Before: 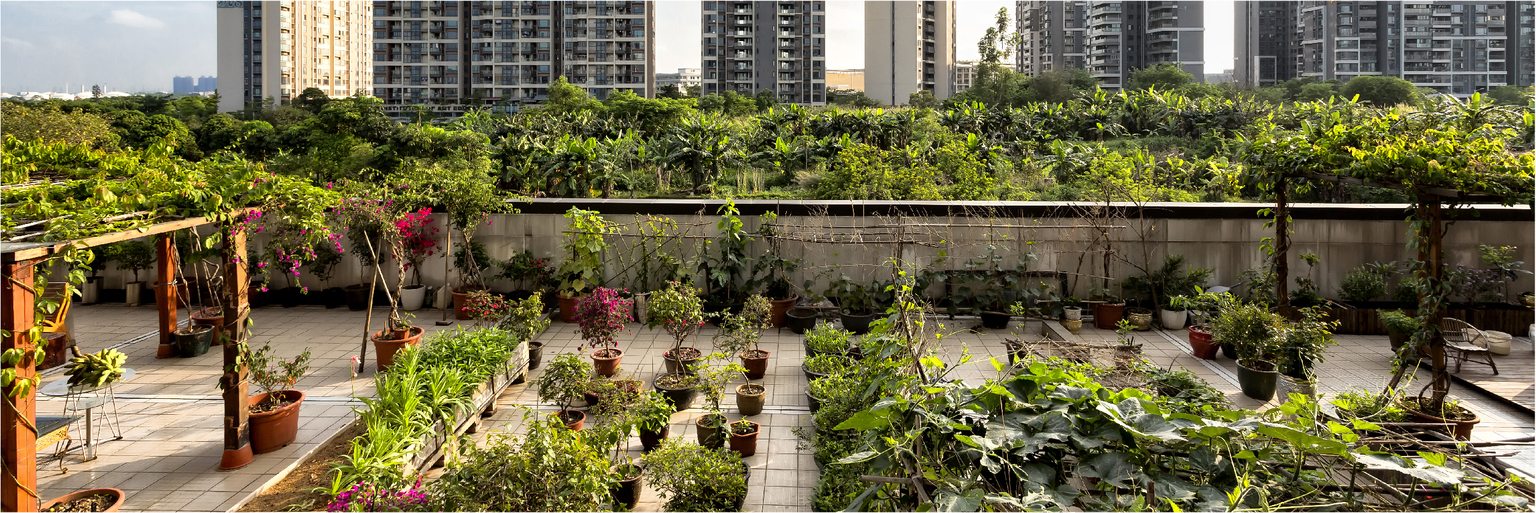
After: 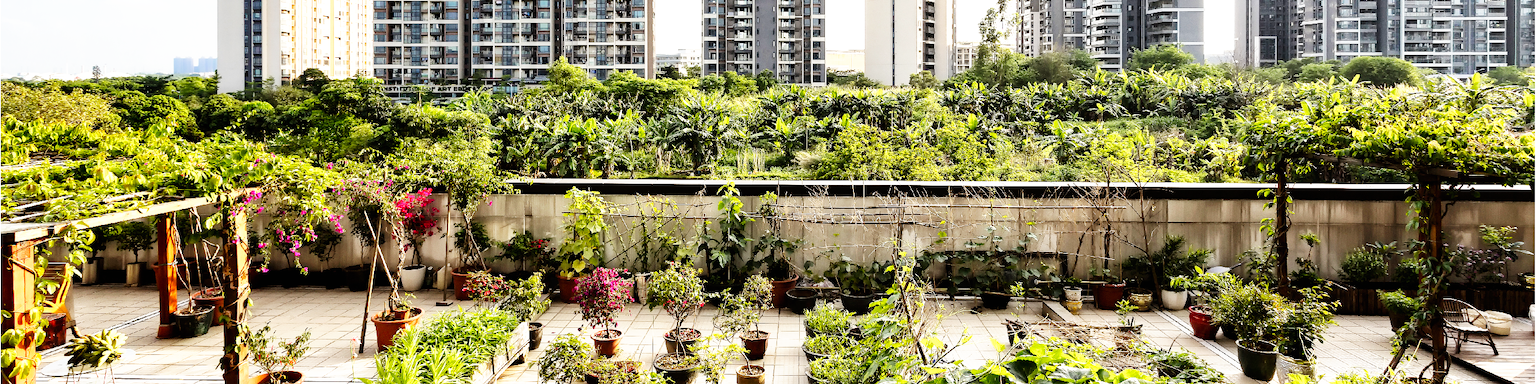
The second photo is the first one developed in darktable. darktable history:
crop: top 3.857%, bottom 21.132%
base curve: curves: ch0 [(0, 0) (0.007, 0.004) (0.027, 0.03) (0.046, 0.07) (0.207, 0.54) (0.442, 0.872) (0.673, 0.972) (1, 1)], preserve colors none
exposure: exposure 0.2 EV, compensate highlight preservation false
